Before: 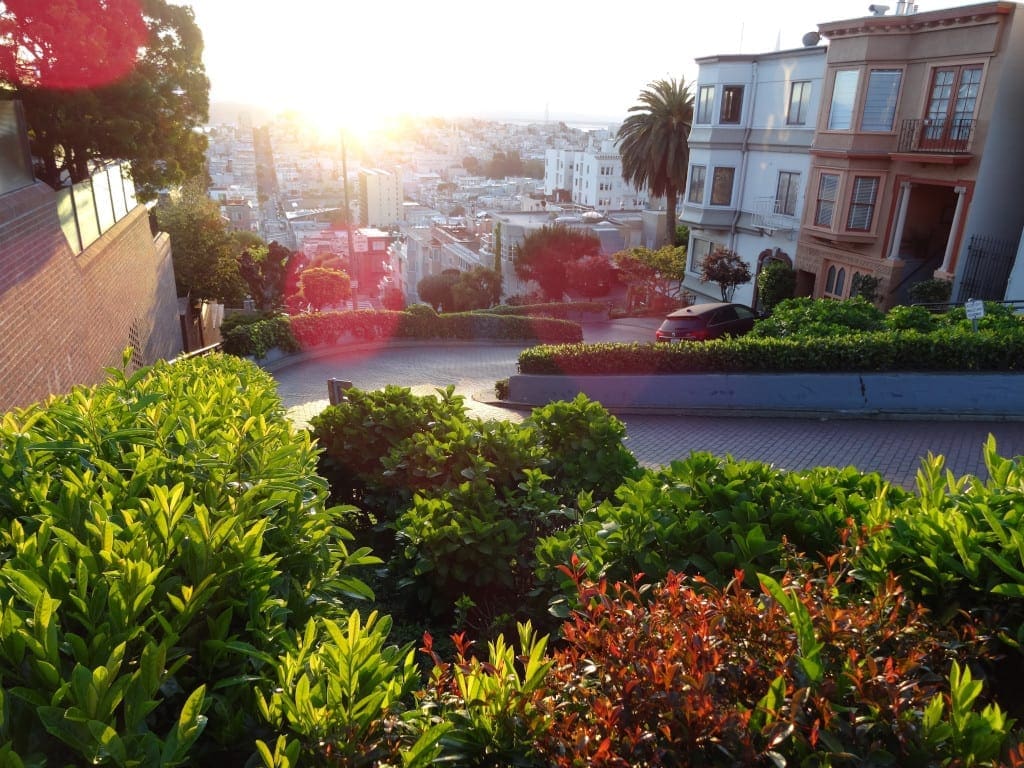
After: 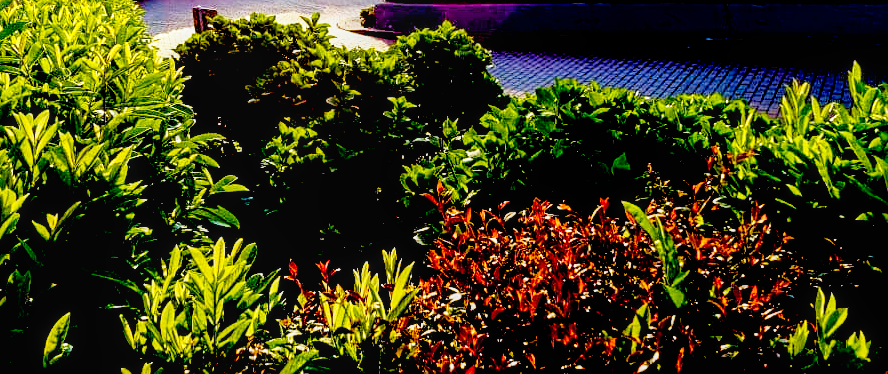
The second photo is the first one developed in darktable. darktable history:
sharpen: on, module defaults
exposure: black level correction 0.058, compensate highlight preservation false
base curve: curves: ch0 [(0, 0) (0.005, 0.002) (0.15, 0.3) (0.4, 0.7) (0.75, 0.95) (1, 1)], preserve colors none
velvia: on, module defaults
crop and rotate: left 13.262%, top 48.525%, bottom 2.743%
local contrast: on, module defaults
color balance rgb: linear chroma grading › global chroma 9.047%, perceptual saturation grading › global saturation 20%, perceptual saturation grading › highlights -25.033%, perceptual saturation grading › shadows 49.25%
